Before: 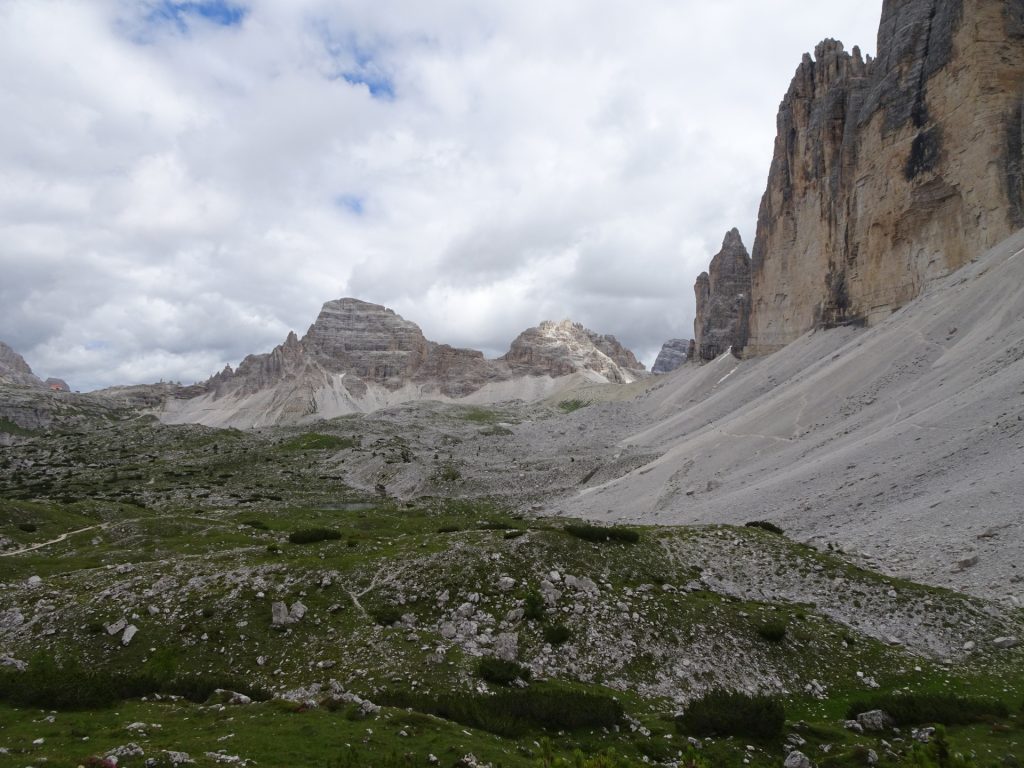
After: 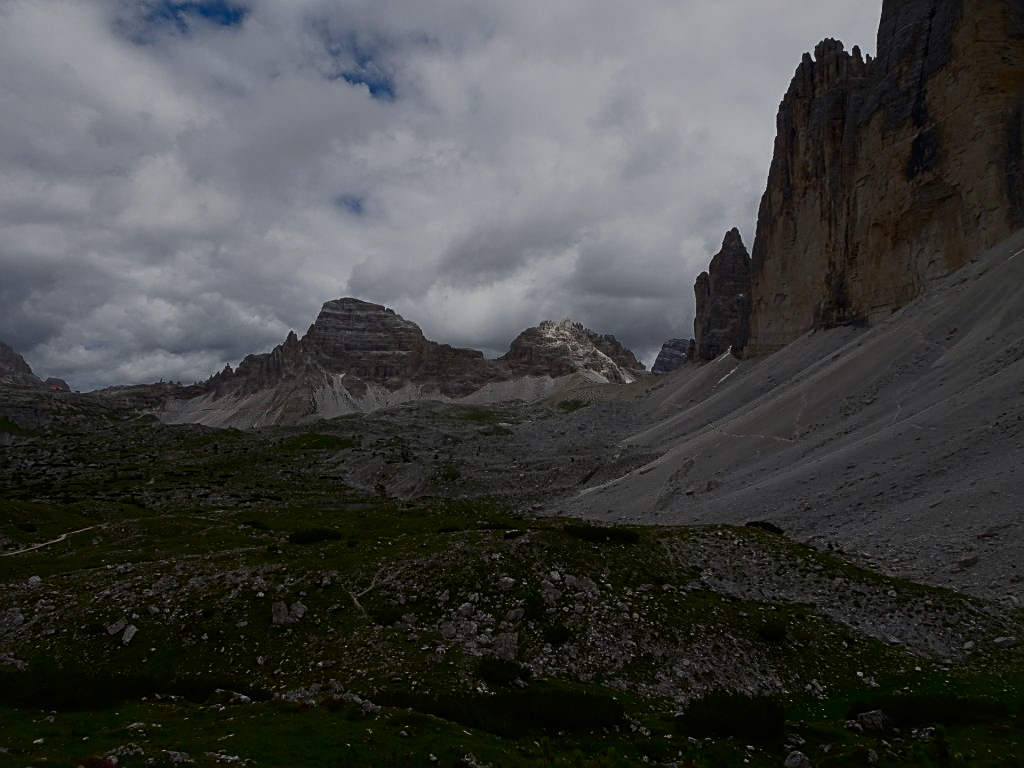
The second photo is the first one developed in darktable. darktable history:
sharpen: on, module defaults
contrast brightness saturation: contrast 0.402, brightness 0.108, saturation 0.214
exposure: exposure -1.941 EV, compensate highlight preservation false
